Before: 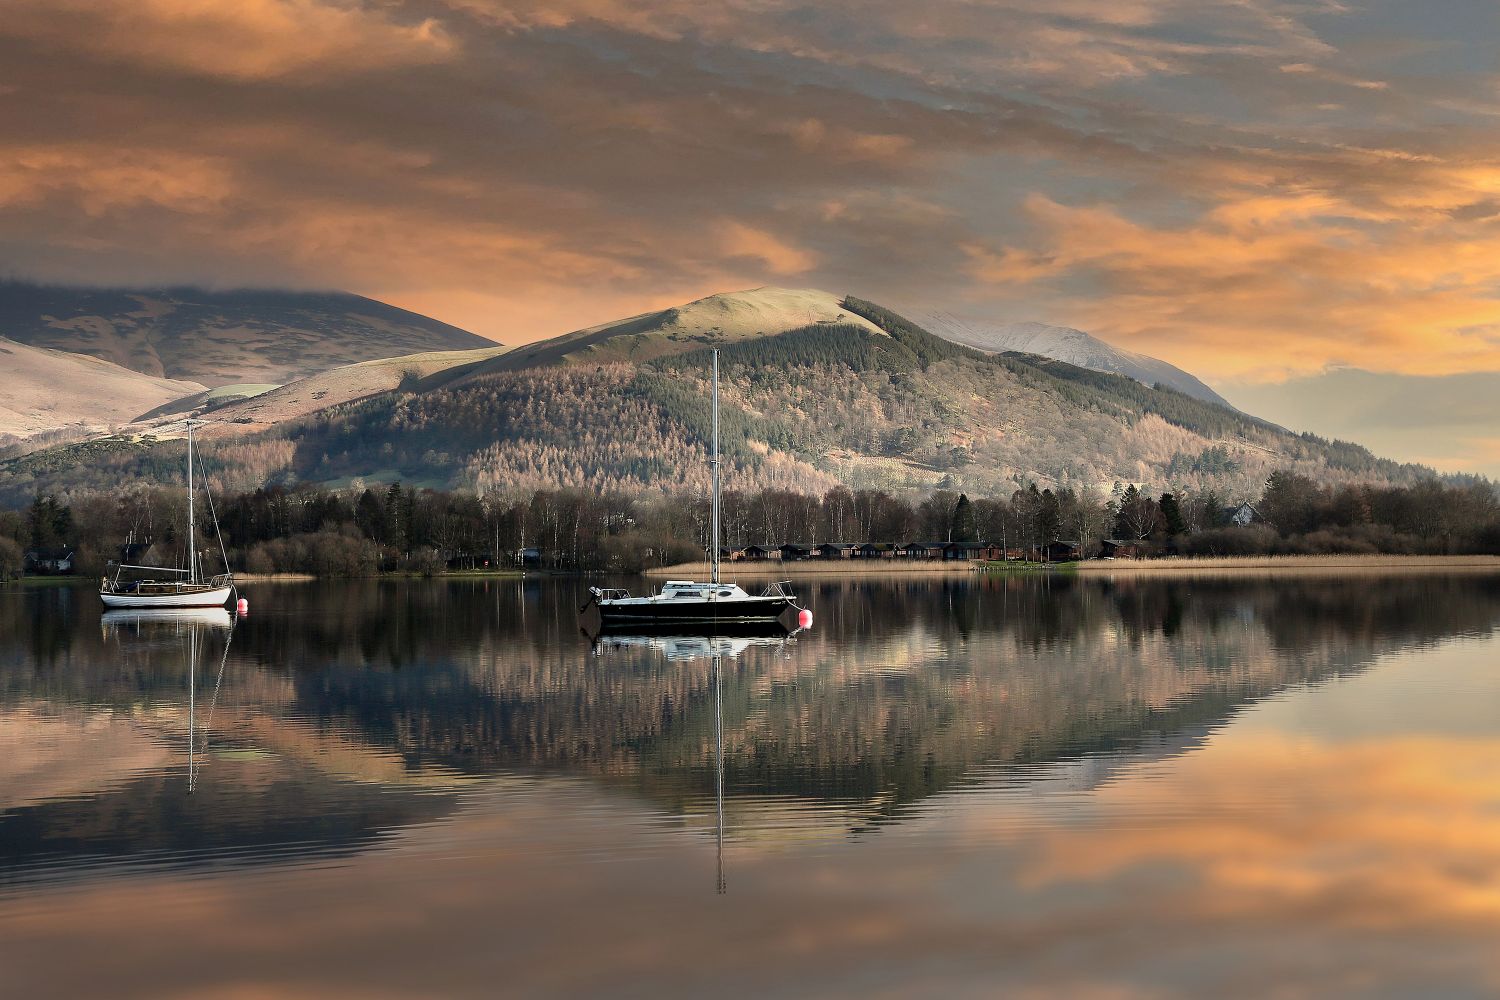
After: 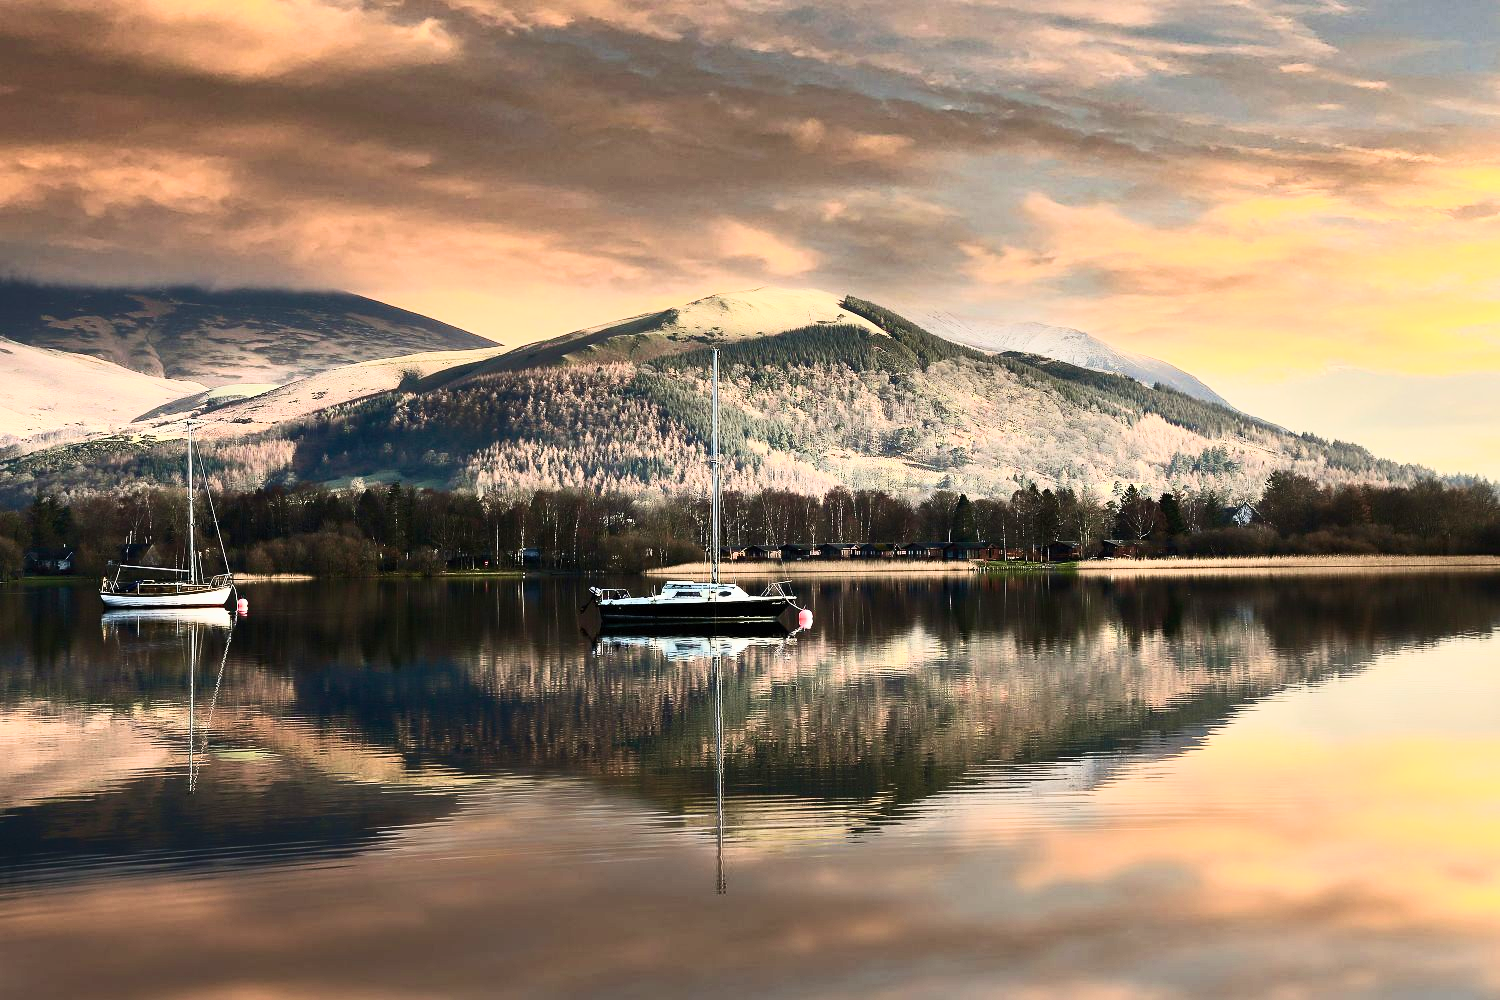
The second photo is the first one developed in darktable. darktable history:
contrast brightness saturation: contrast 0.62, brightness 0.34, saturation 0.14
velvia: on, module defaults
